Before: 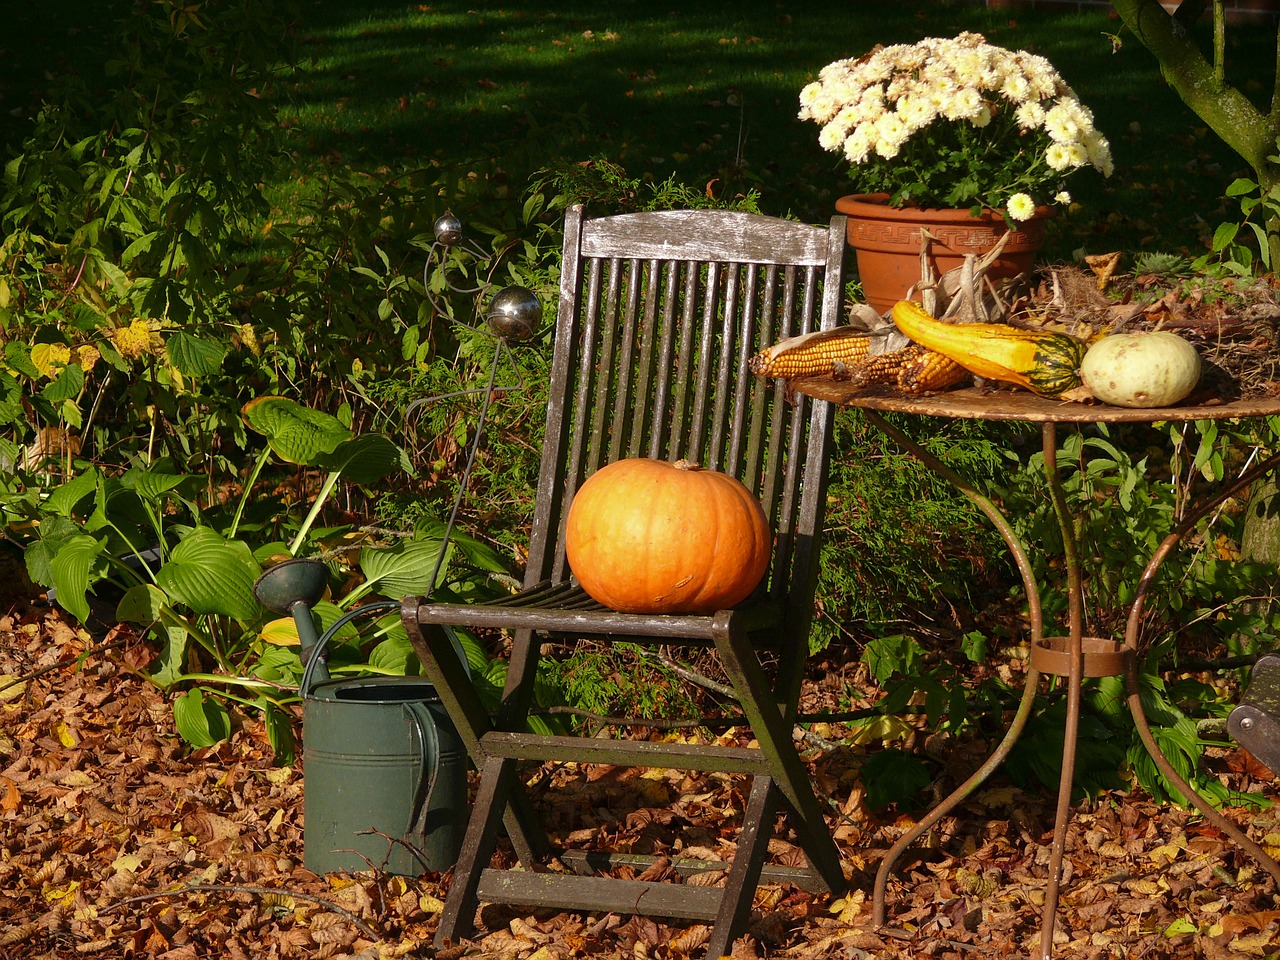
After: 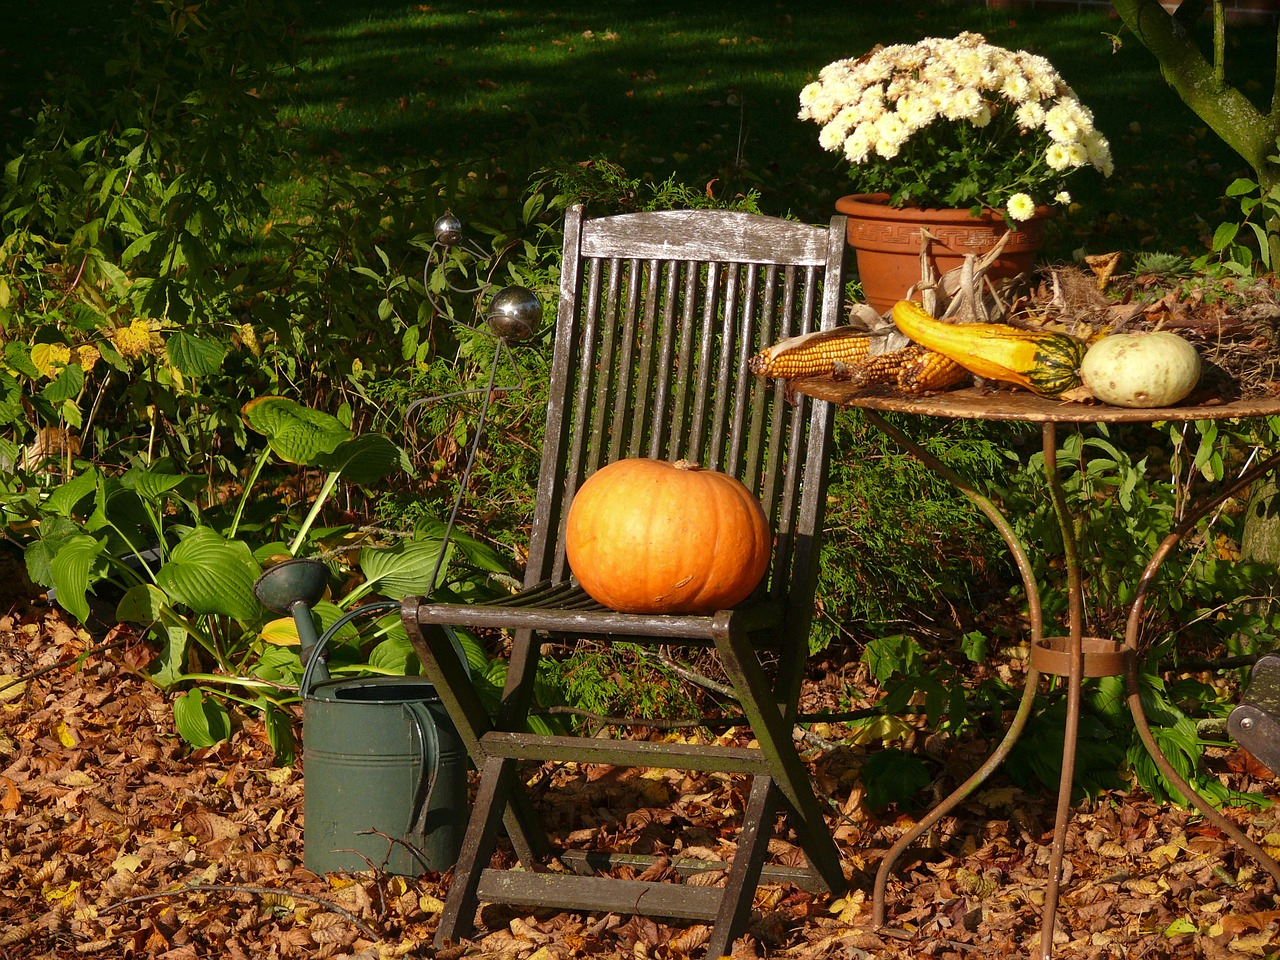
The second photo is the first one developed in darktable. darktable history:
exposure: exposure 0.075 EV, compensate exposure bias true, compensate highlight preservation false
